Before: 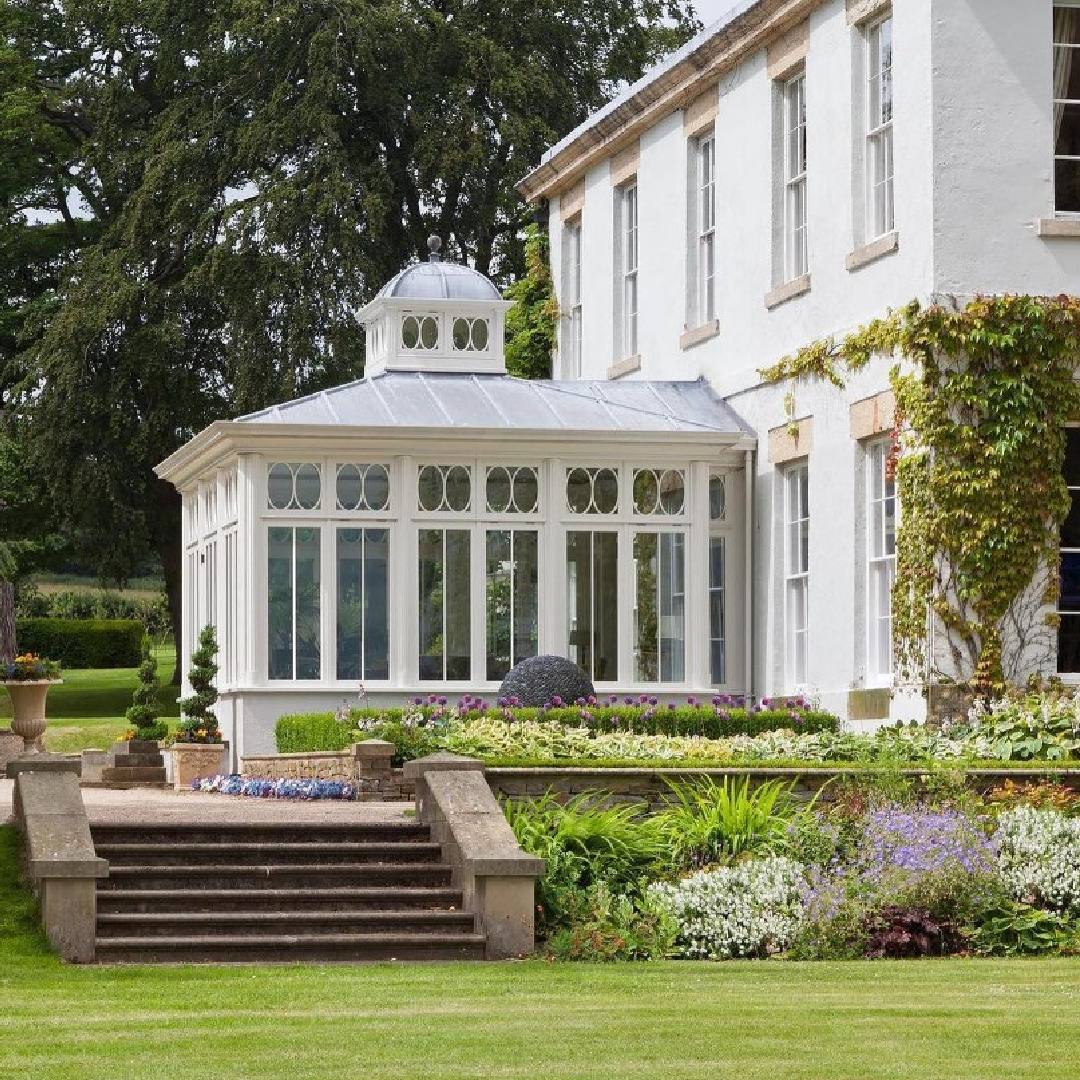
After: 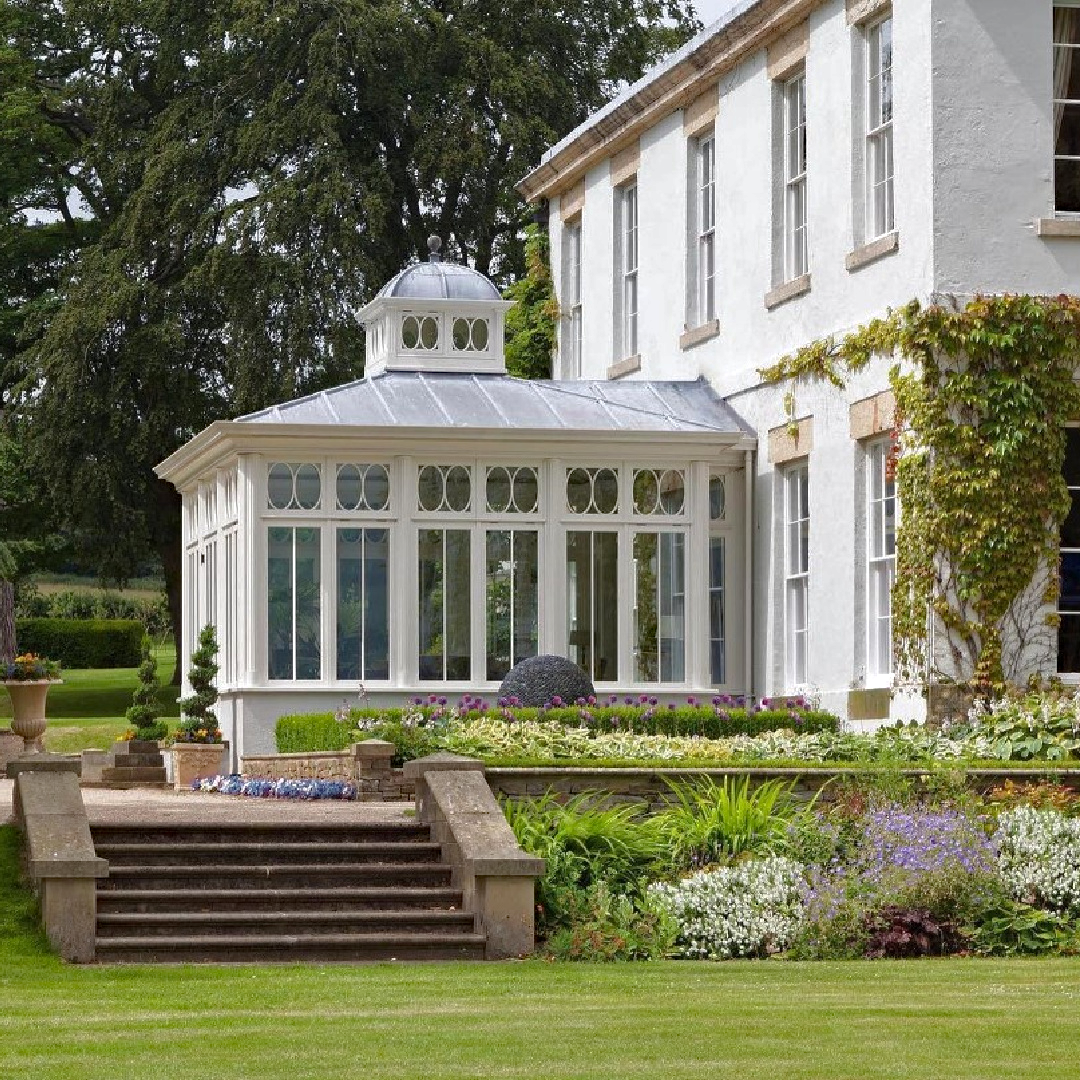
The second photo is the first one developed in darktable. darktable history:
tone equalizer: -8 EV 0 EV, -7 EV 0.002 EV, -6 EV -0.005 EV, -5 EV -0.014 EV, -4 EV -0.066 EV, -3 EV -0.21 EV, -2 EV -0.286 EV, -1 EV 0.103 EV, +0 EV 0.317 EV, edges refinement/feathering 500, mask exposure compensation -1.57 EV, preserve details no
haze removal: compatibility mode true, adaptive false
